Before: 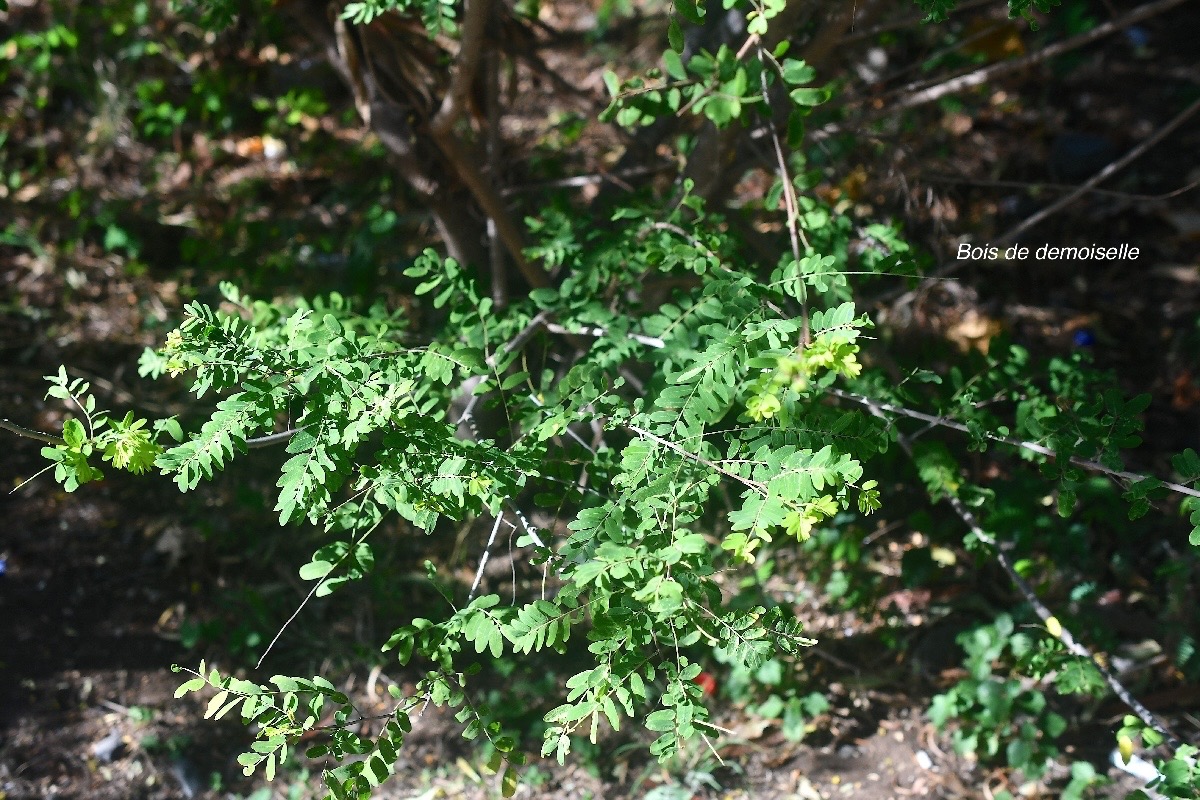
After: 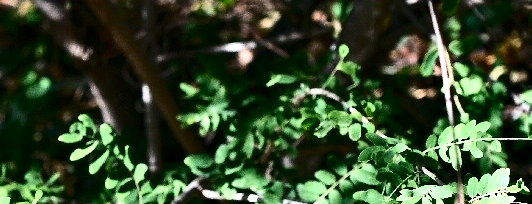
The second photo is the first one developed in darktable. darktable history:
contrast equalizer: octaves 7, y [[0.6 ×6], [0.55 ×6], [0 ×6], [0 ×6], [0 ×6]]
color zones: curves: ch0 [(0, 0.5) (0.143, 0.5) (0.286, 0.5) (0.429, 0.5) (0.62, 0.489) (0.714, 0.445) (0.844, 0.496) (1, 0.5)]; ch1 [(0, 0.5) (0.143, 0.5) (0.286, 0.5) (0.429, 0.5) (0.571, 0.5) (0.714, 0.523) (0.857, 0.5) (1, 0.5)]
crop: left 28.792%, top 16.856%, right 26.855%, bottom 57.556%
contrast brightness saturation: contrast 0.297
